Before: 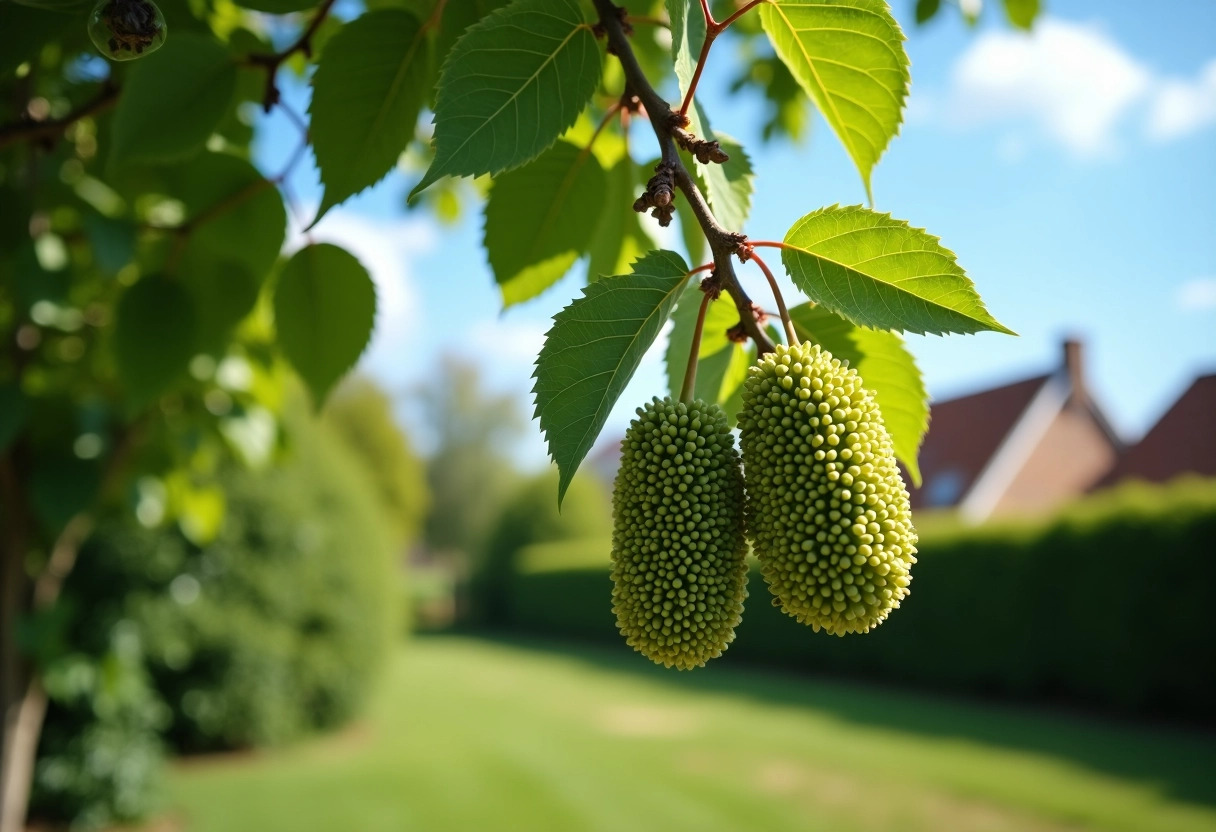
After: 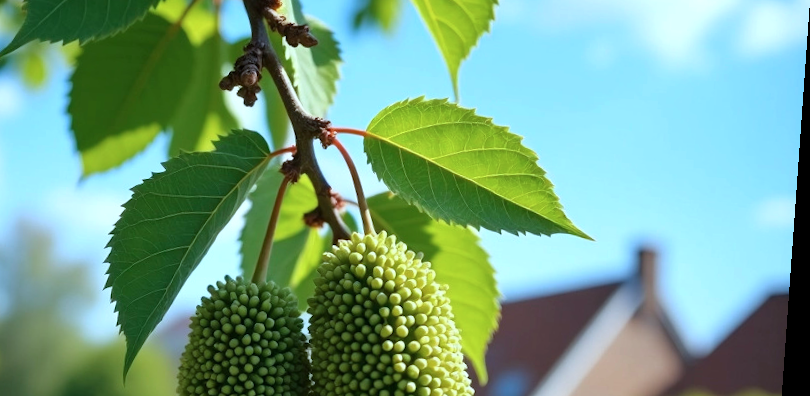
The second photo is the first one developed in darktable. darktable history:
crop: left 36.005%, top 18.293%, right 0.31%, bottom 38.444%
rotate and perspective: rotation 4.1°, automatic cropping off
color calibration: illuminant F (fluorescent), F source F9 (Cool White Deluxe 4150 K) – high CRI, x 0.374, y 0.373, temperature 4158.34 K
tone equalizer: -8 EV -1.84 EV, -7 EV -1.16 EV, -6 EV -1.62 EV, smoothing diameter 25%, edges refinement/feathering 10, preserve details guided filter
